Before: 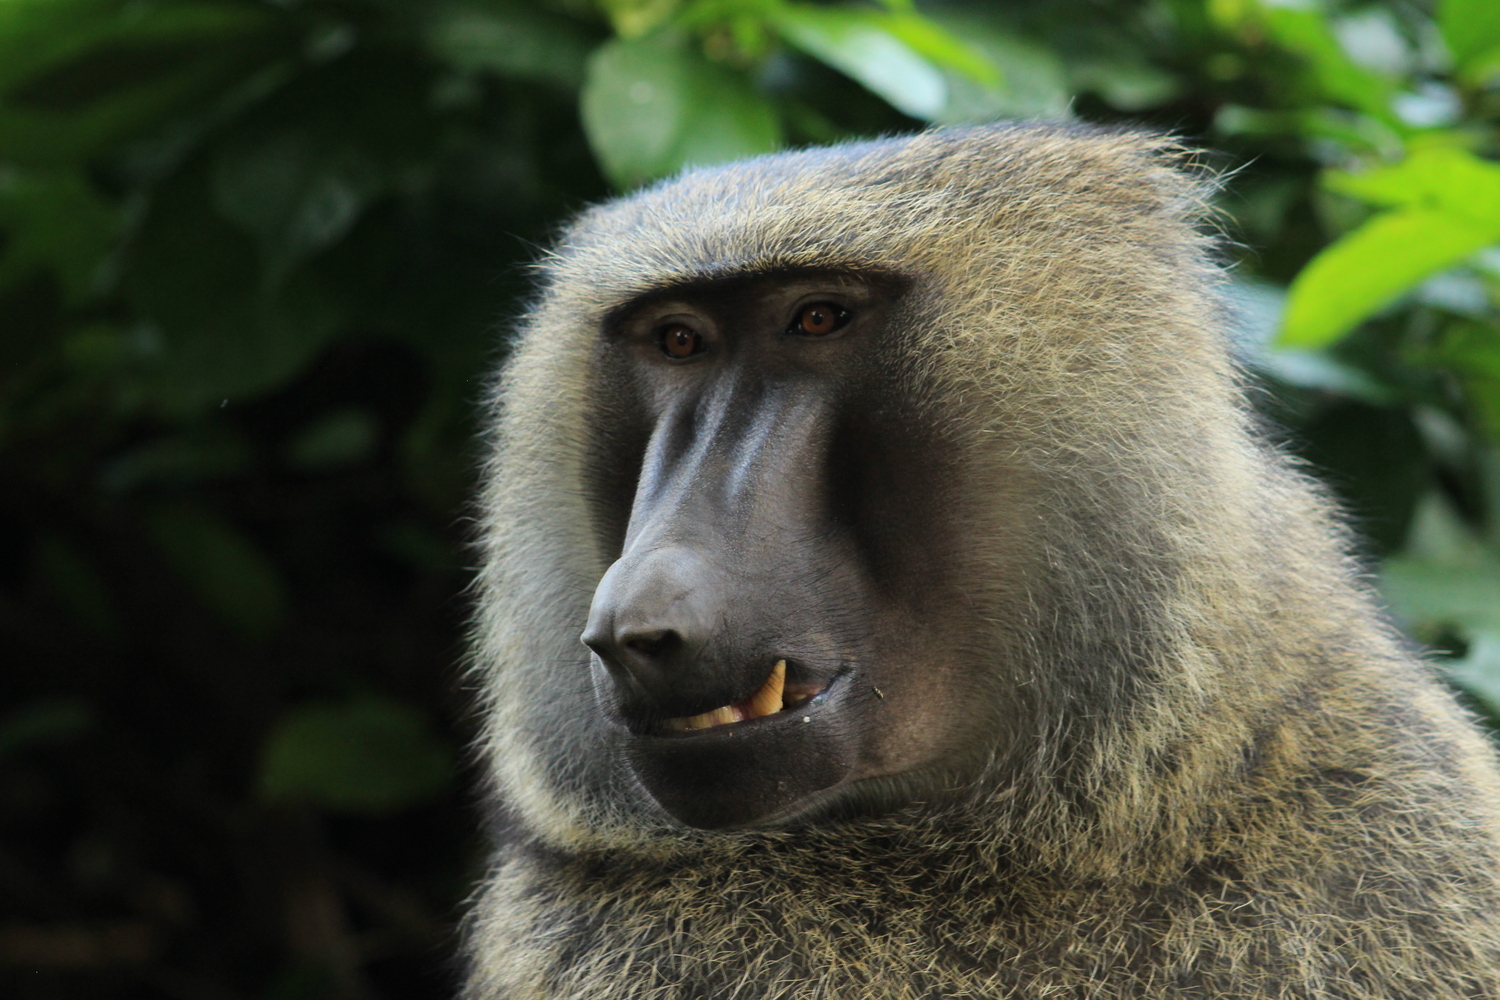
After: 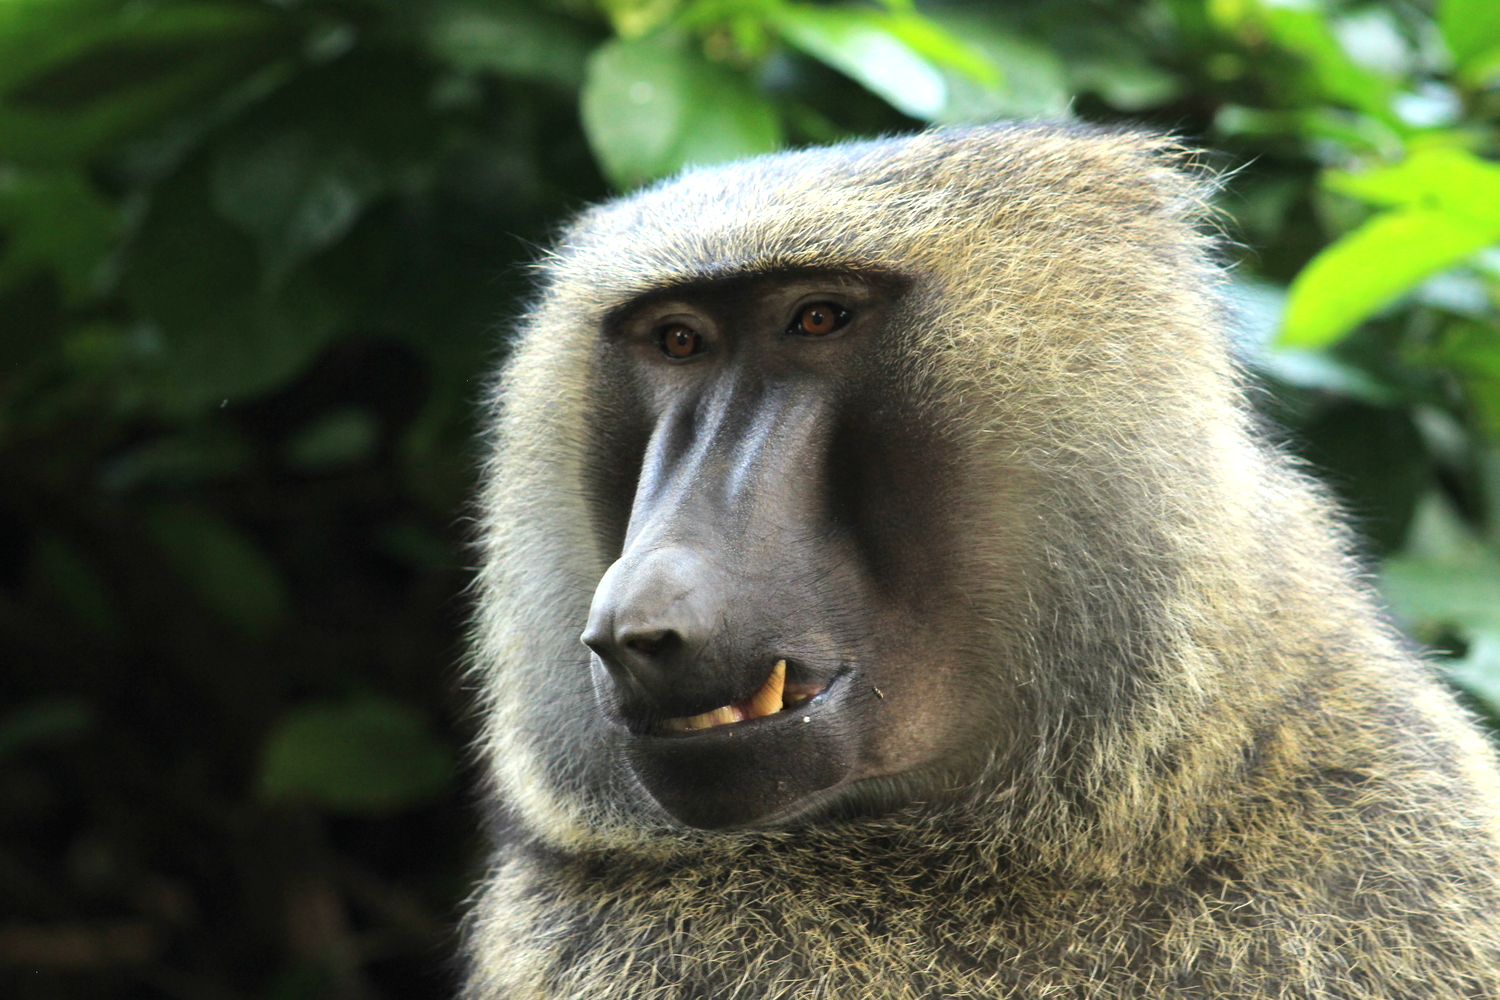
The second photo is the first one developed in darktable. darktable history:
exposure: exposure 0.733 EV, compensate highlight preservation false
